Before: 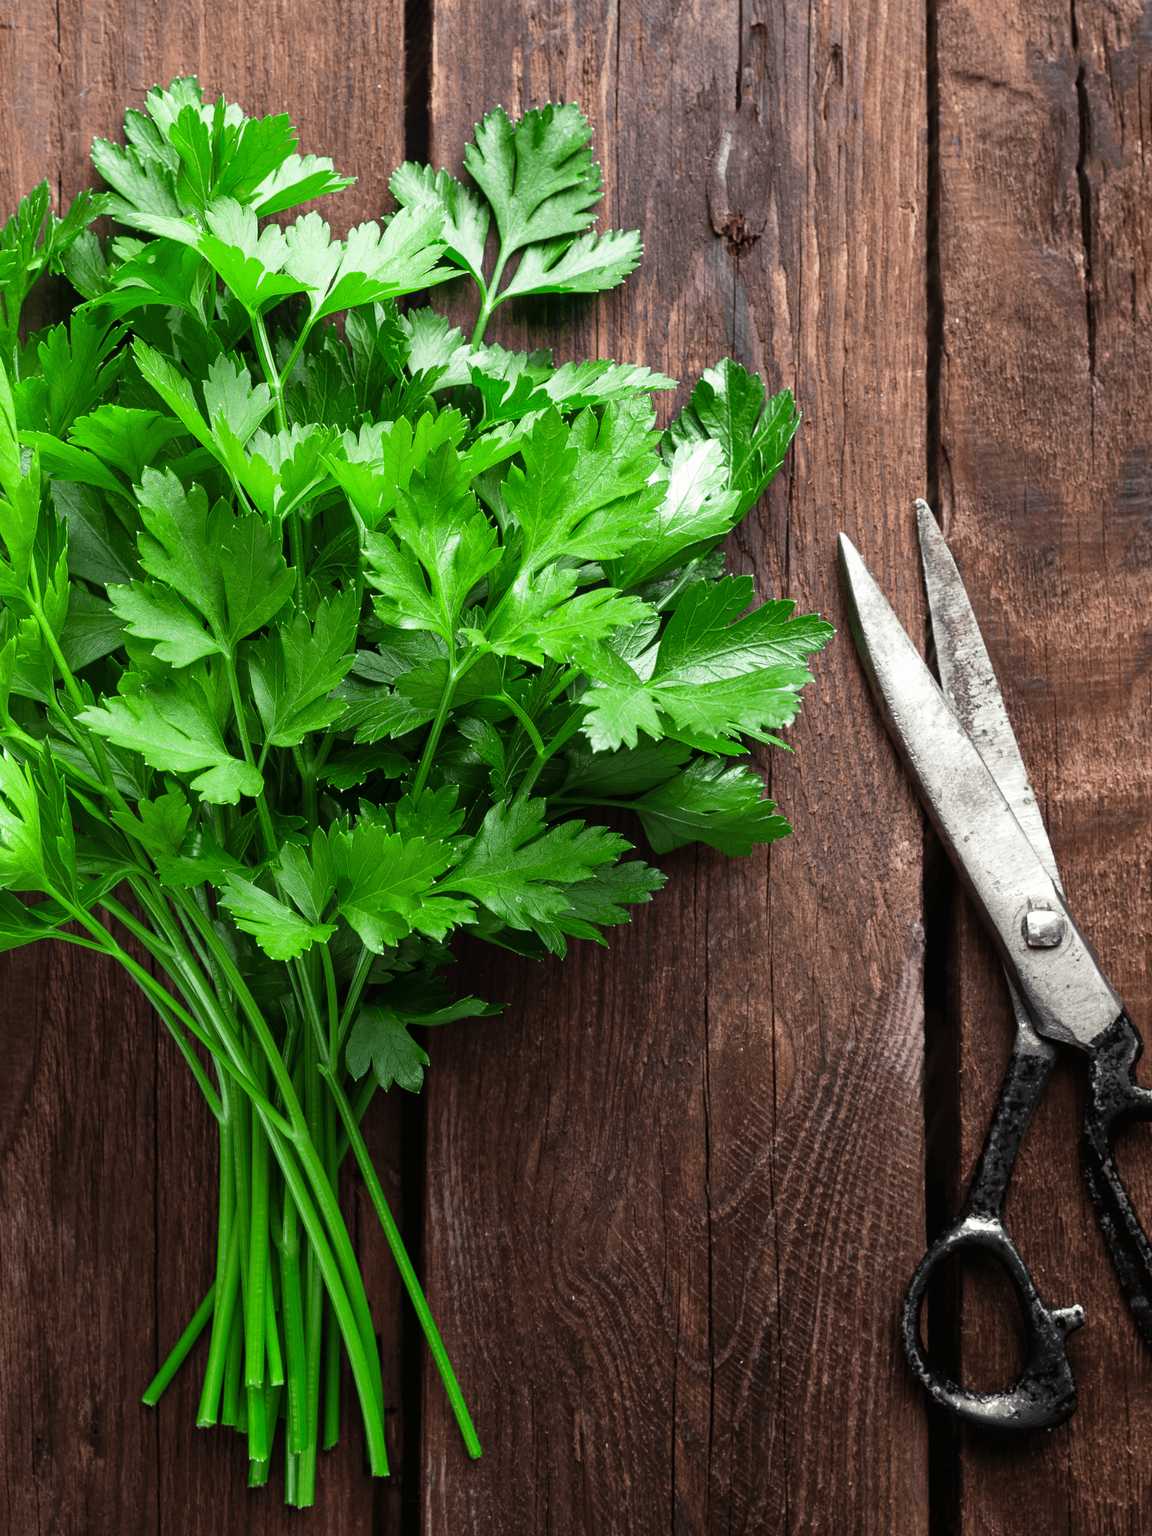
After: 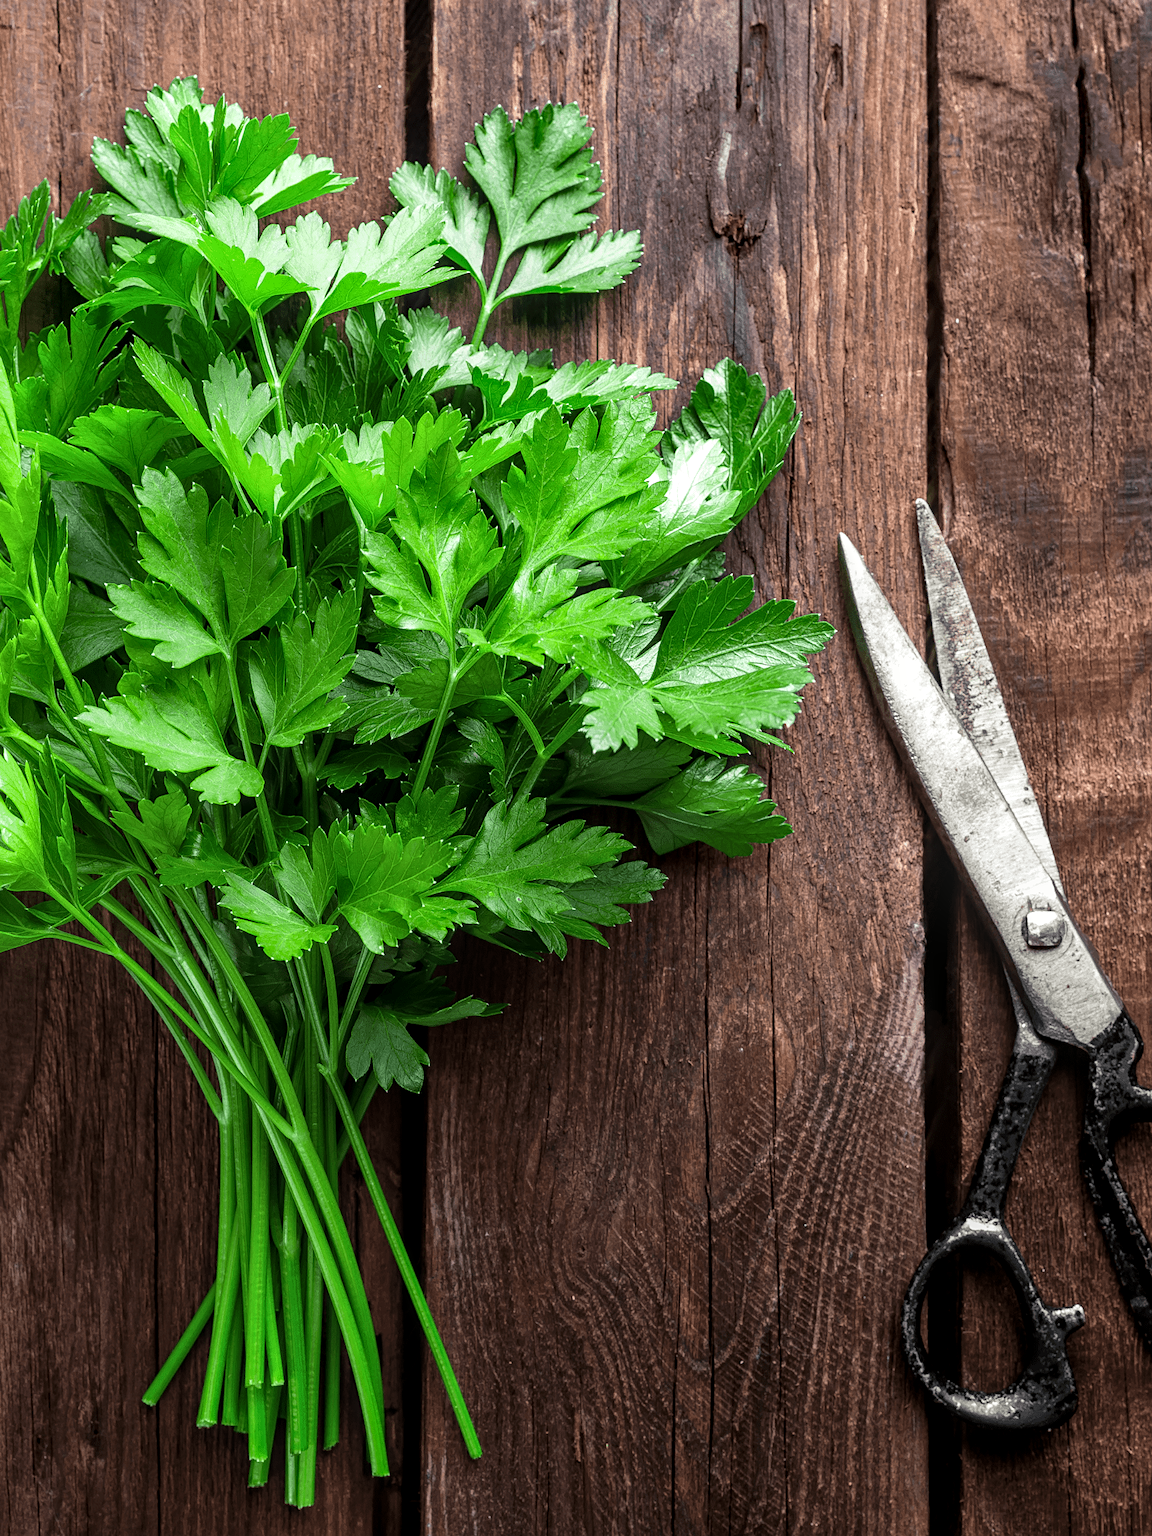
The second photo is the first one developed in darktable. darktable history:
sharpen: amount 0.208
local contrast: on, module defaults
